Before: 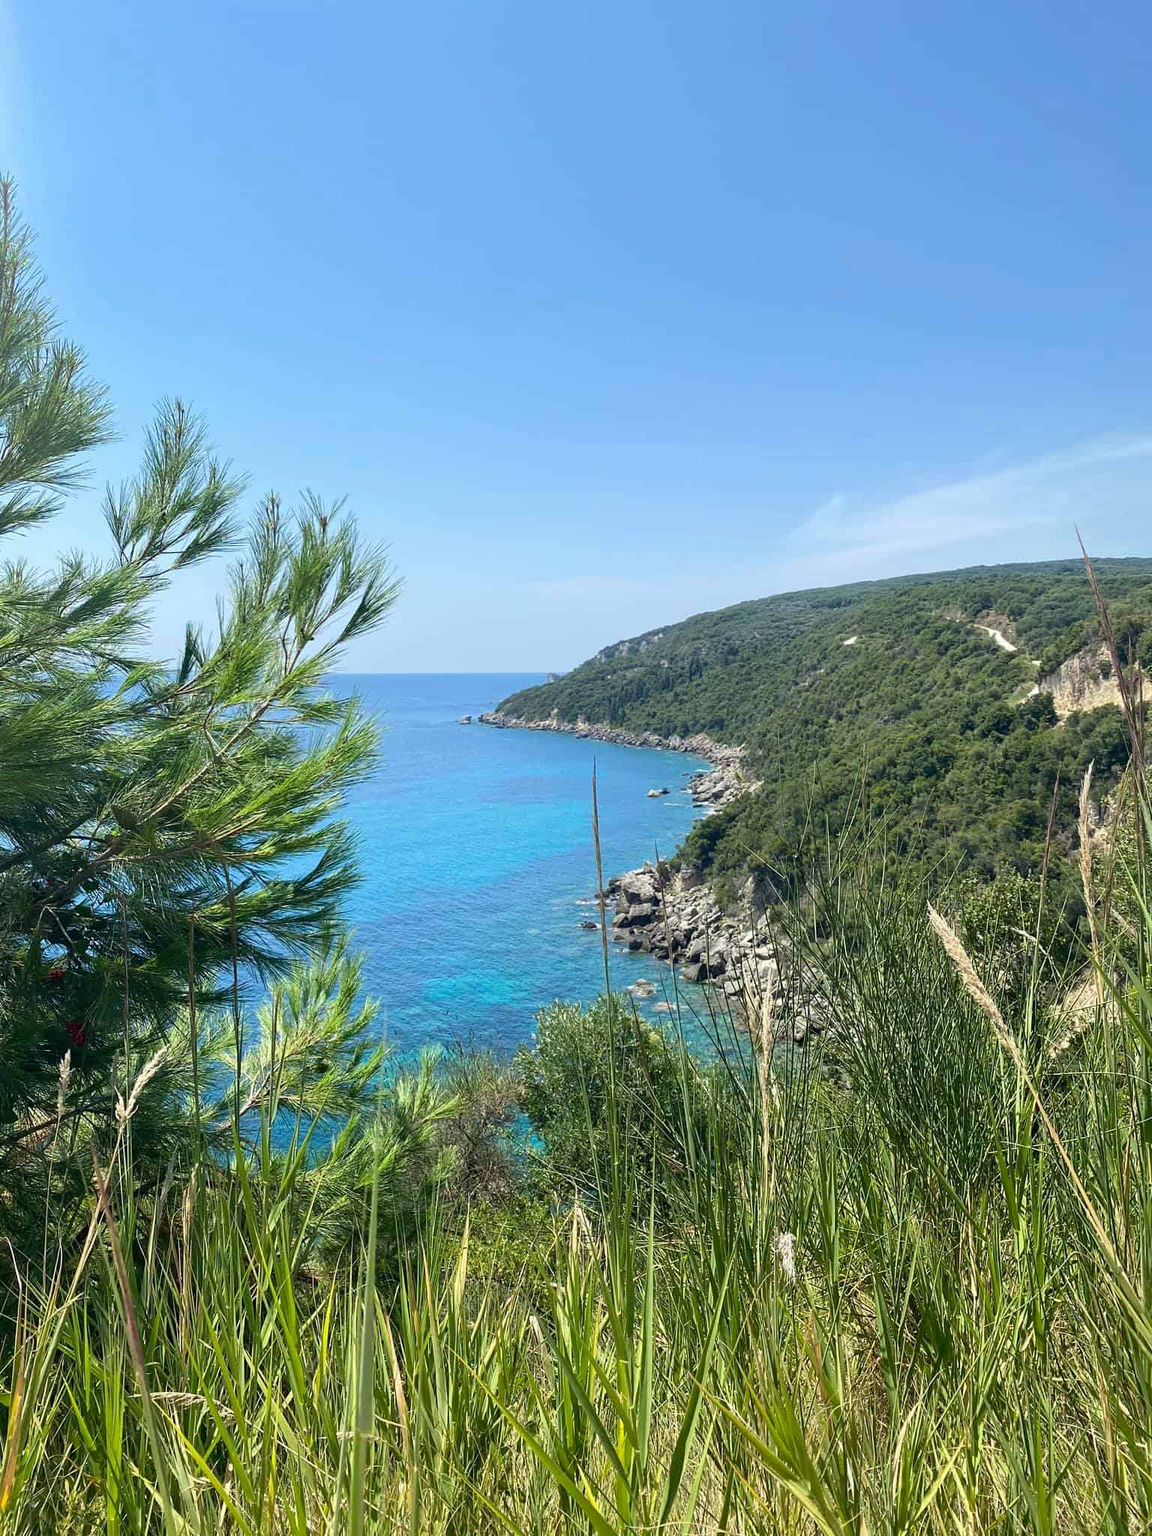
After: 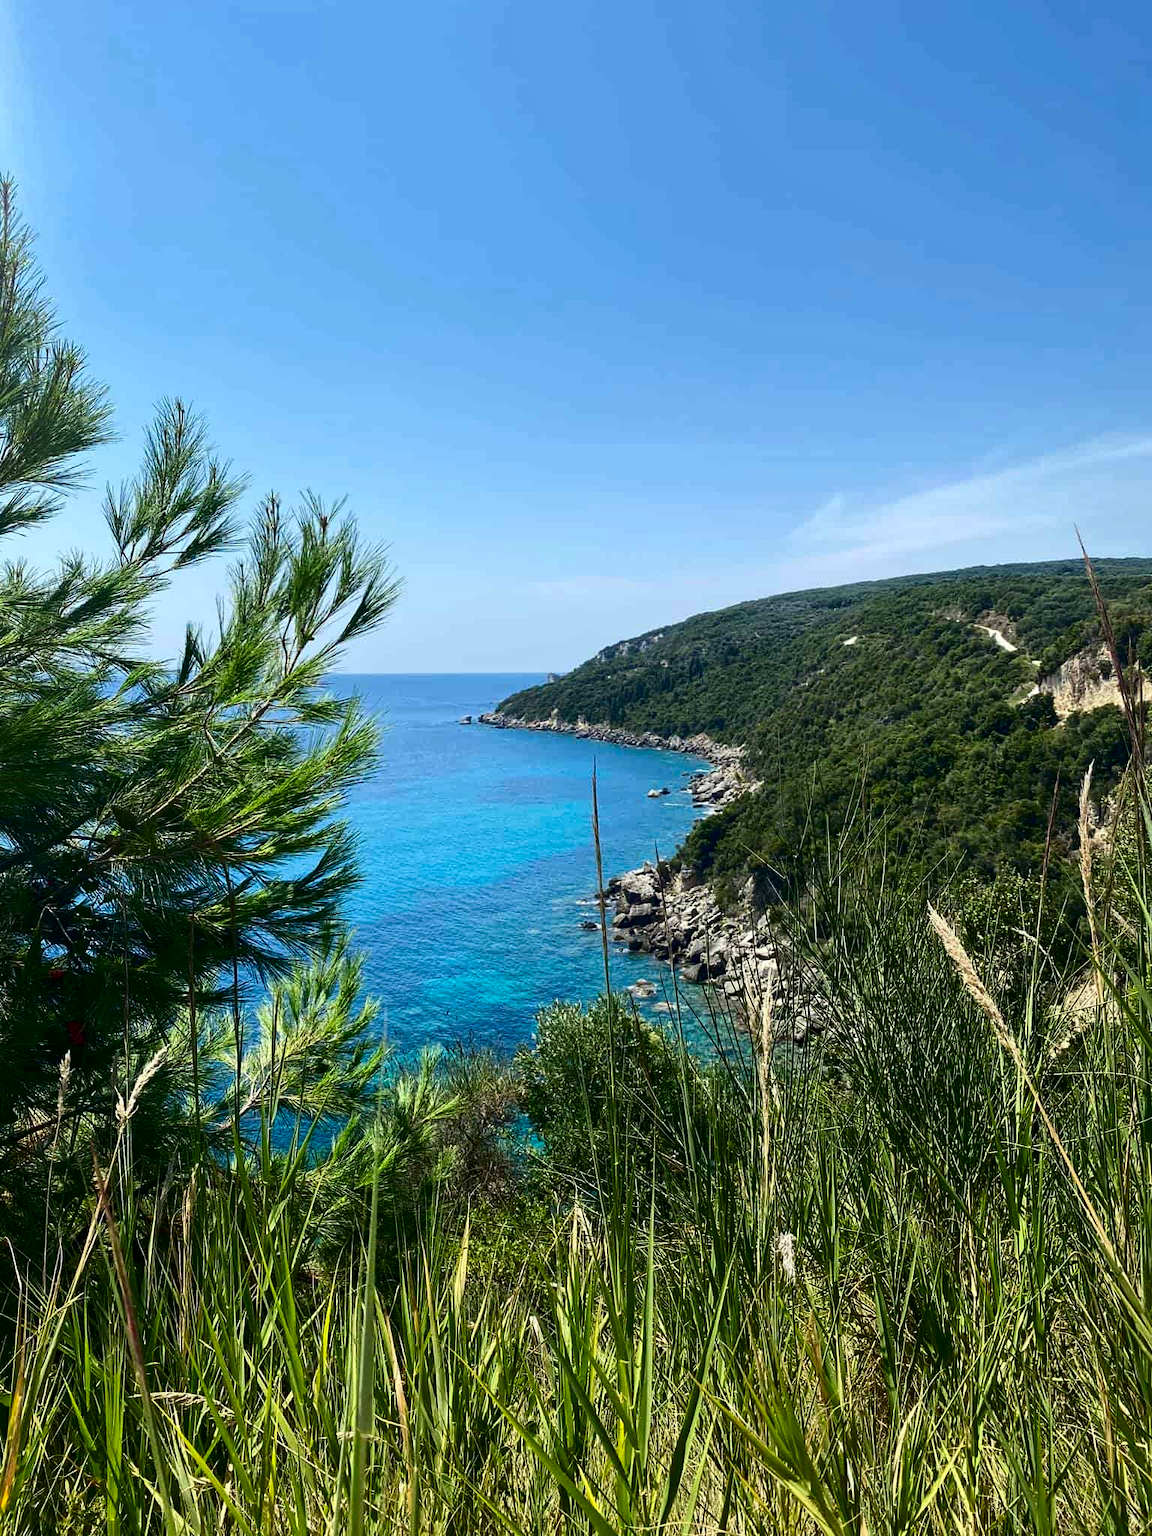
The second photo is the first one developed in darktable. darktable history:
contrast brightness saturation: contrast 0.19, brightness -0.24, saturation 0.11
tone equalizer: on, module defaults
